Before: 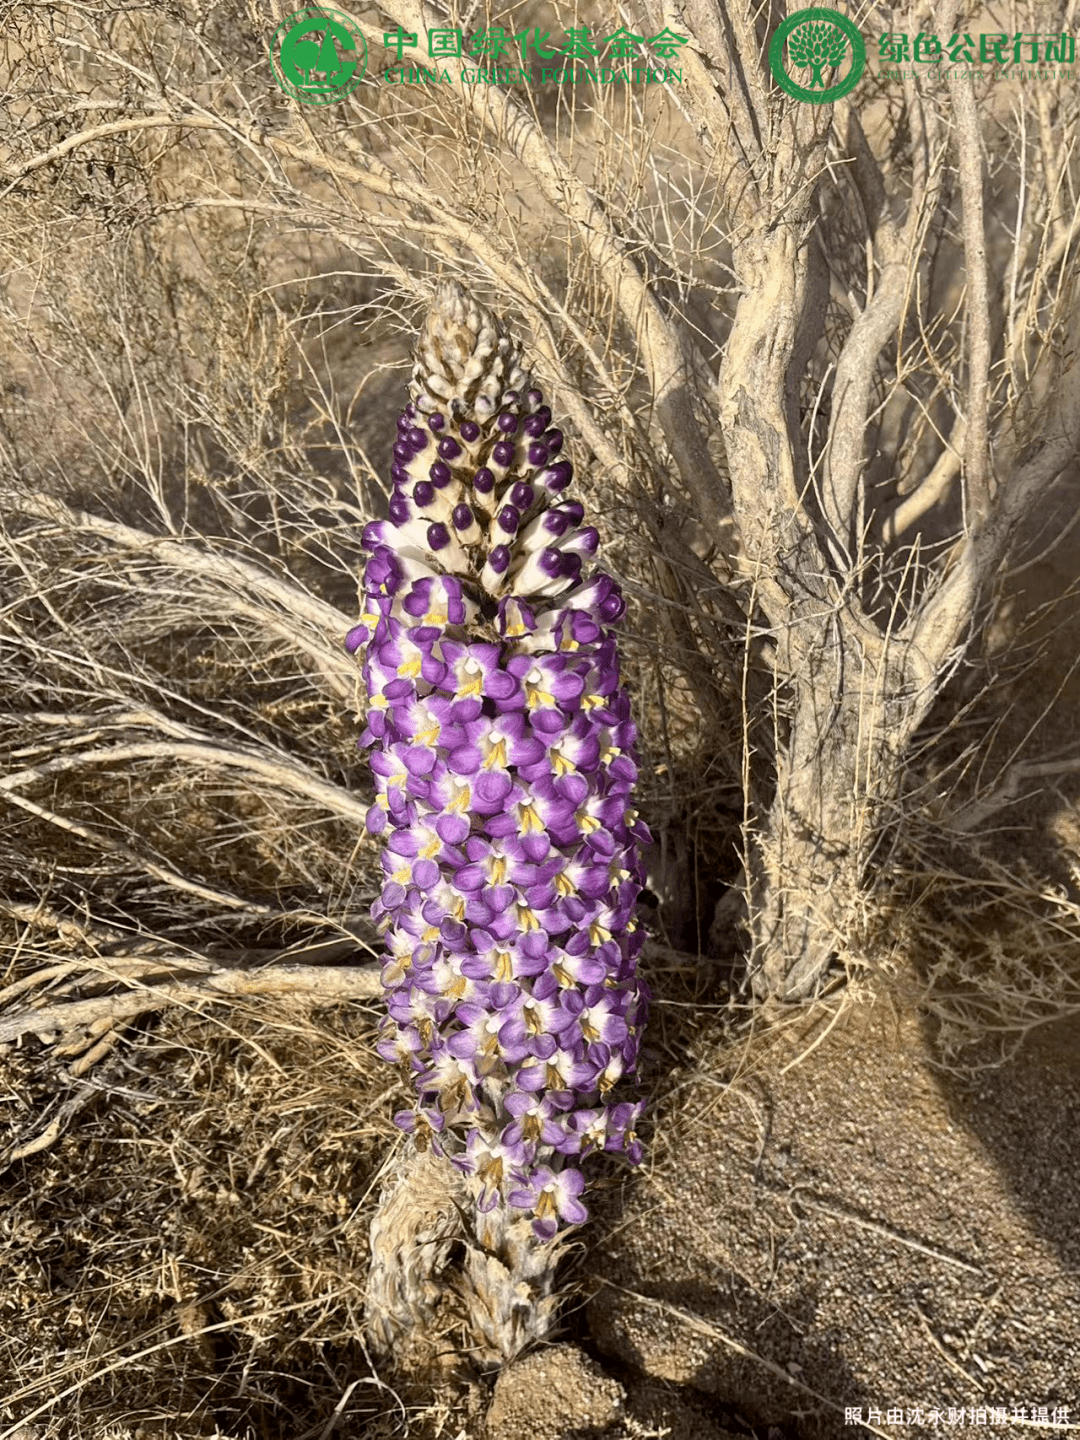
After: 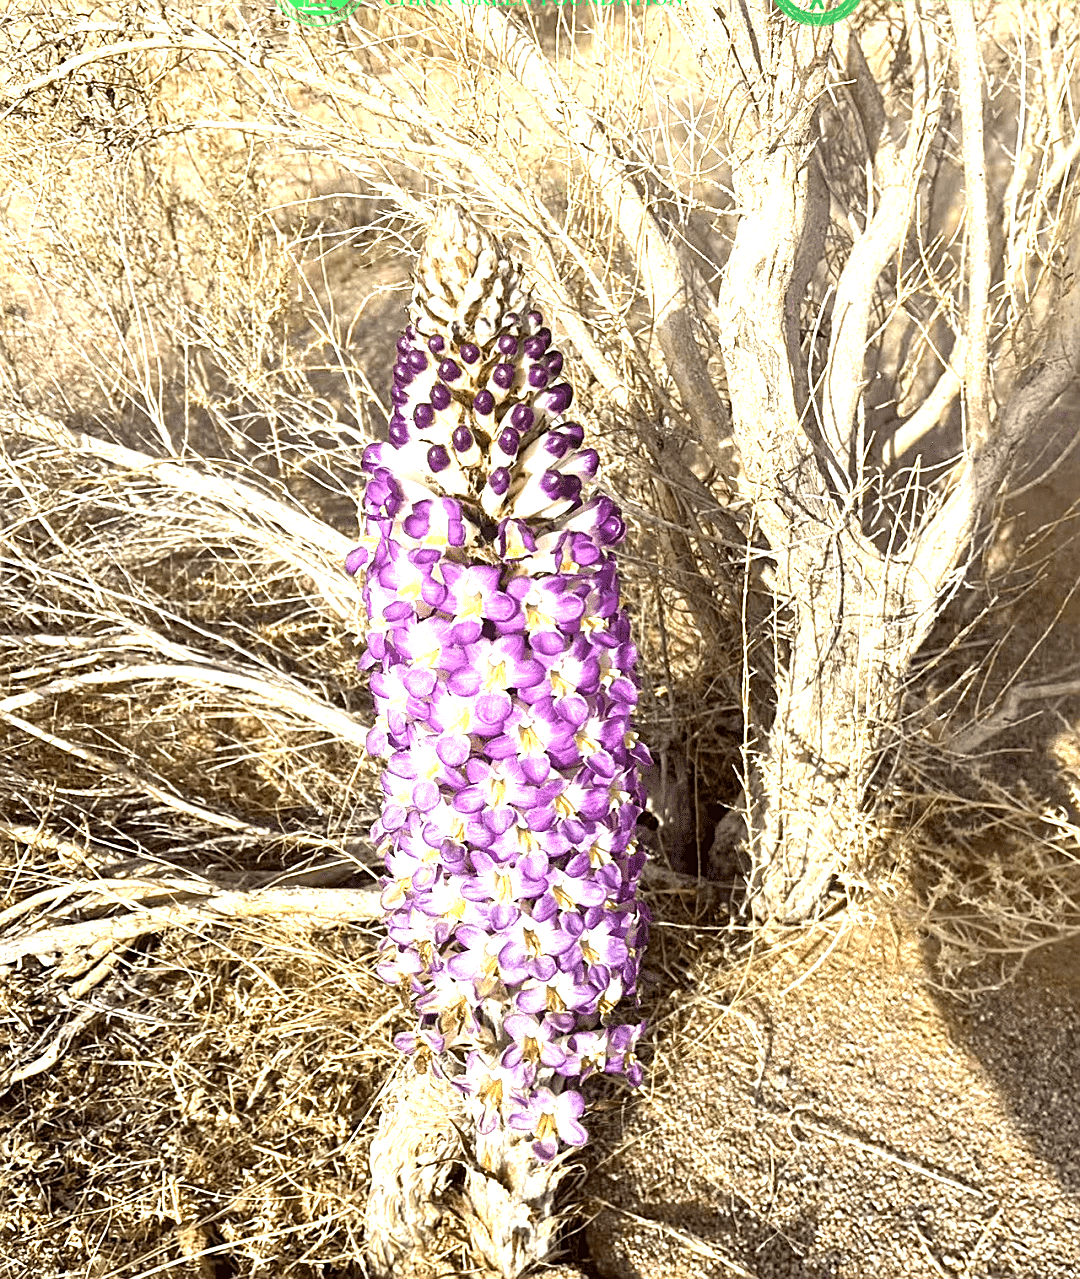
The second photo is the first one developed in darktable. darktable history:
exposure: black level correction 0, exposure 1.457 EV, compensate highlight preservation false
sharpen: on, module defaults
color correction: highlights b* 2.89
crop and rotate: top 5.441%, bottom 5.695%
